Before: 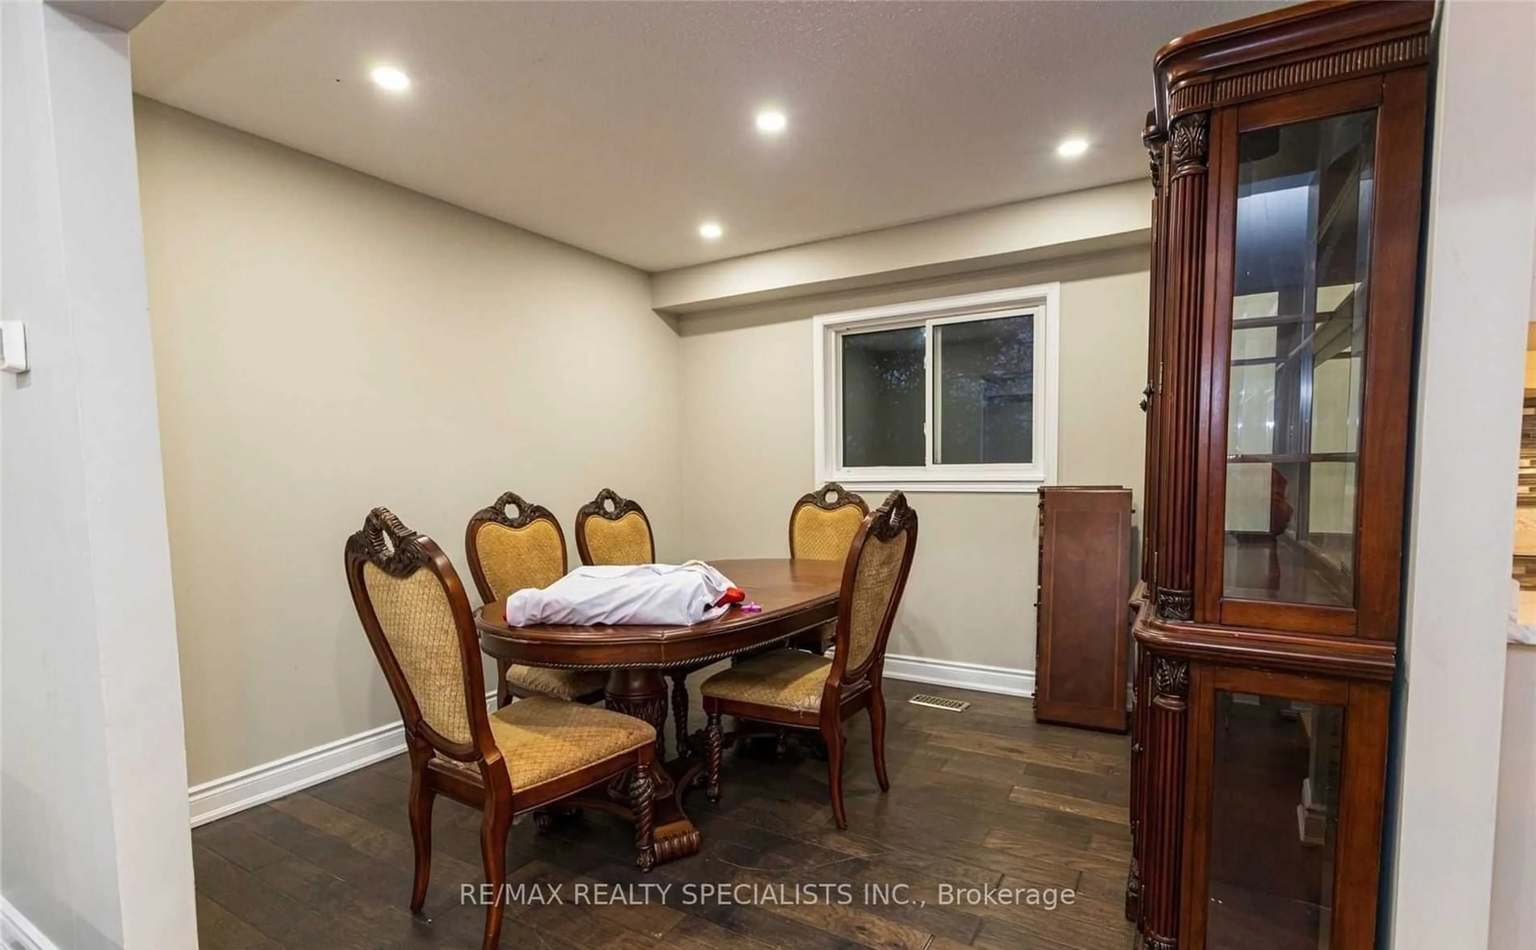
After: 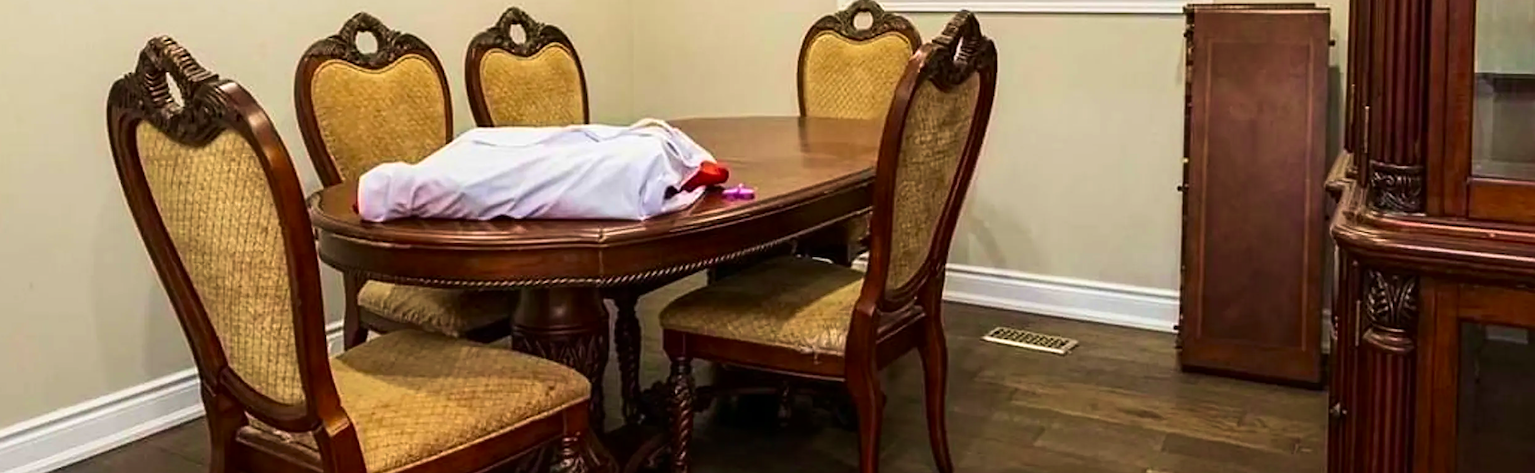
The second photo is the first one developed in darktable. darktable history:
contrast brightness saturation: contrast 0.146, brightness -0.007, saturation 0.097
velvia: strength 44.47%
sharpen: radius 1.859, amount 0.401, threshold 1.137
crop: left 17.975%, top 50.969%, right 17.574%, bottom 16.927%
